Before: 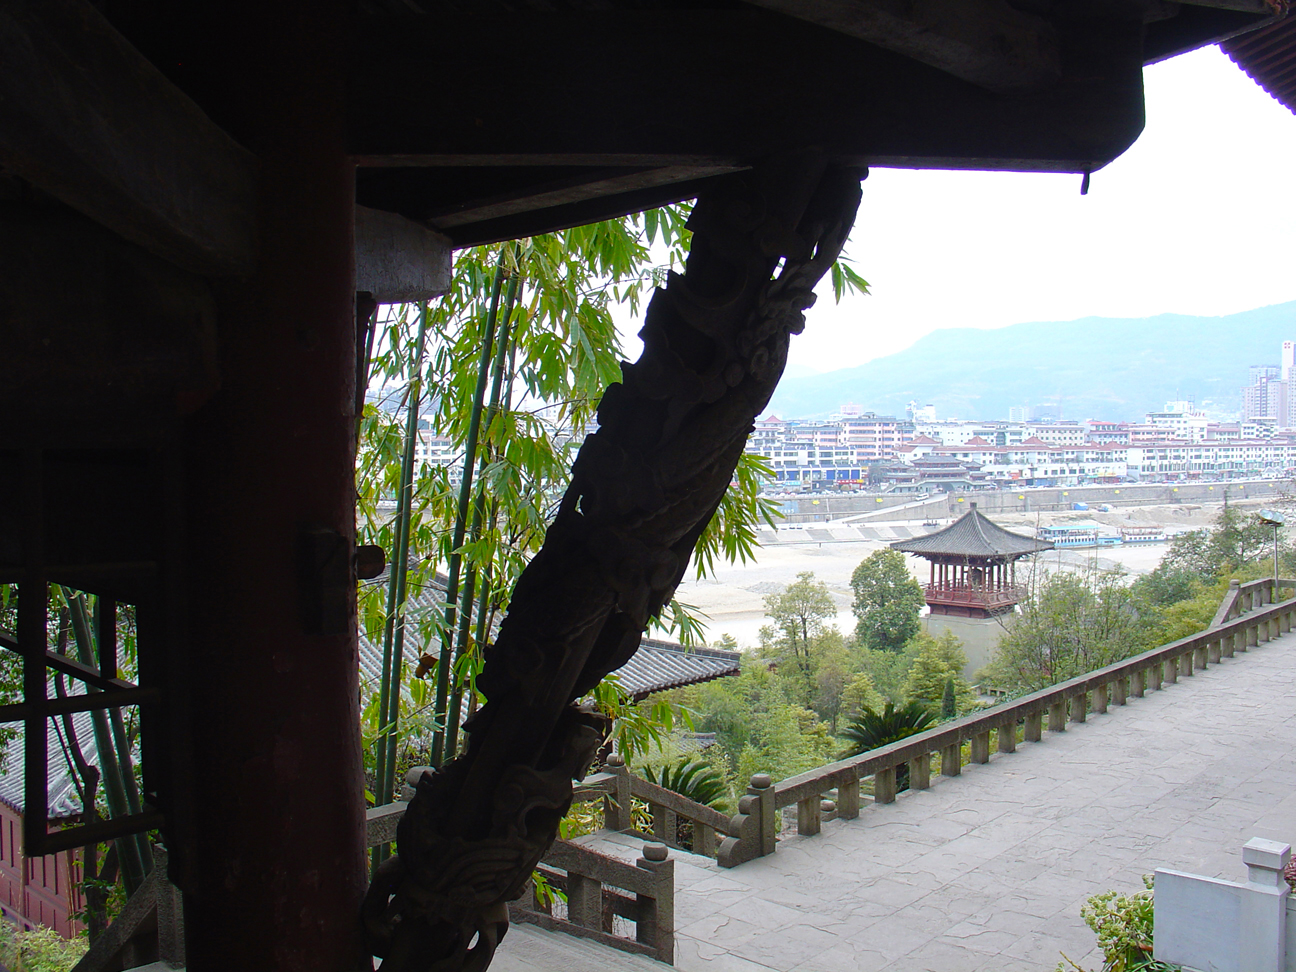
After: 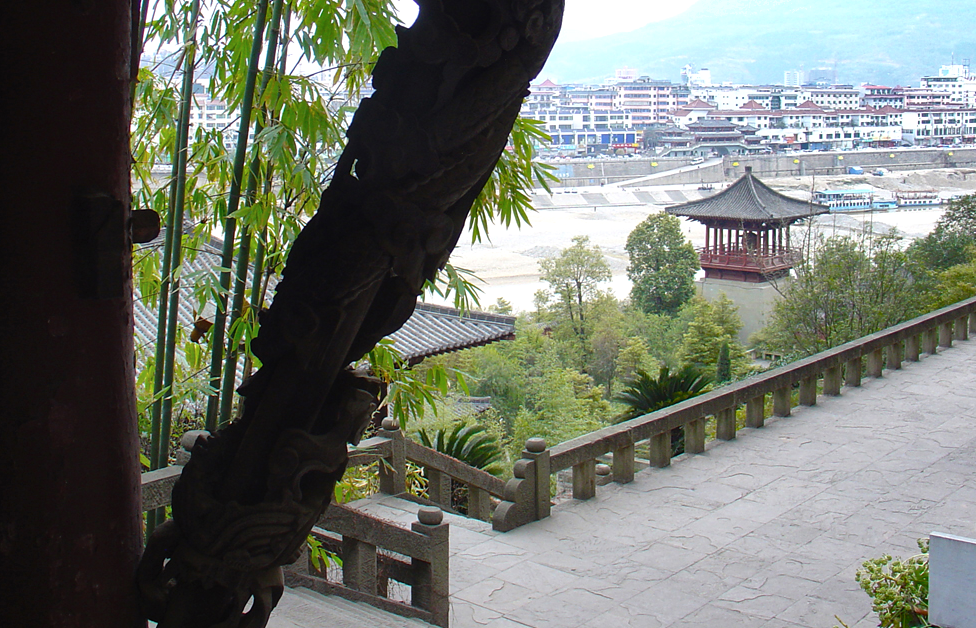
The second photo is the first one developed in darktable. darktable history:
shadows and highlights: radius 169.1, shadows 26.55, white point adjustment 3.26, highlights -68.61, soften with gaussian
crop and rotate: left 17.386%, top 34.601%, right 7.303%, bottom 0.778%
